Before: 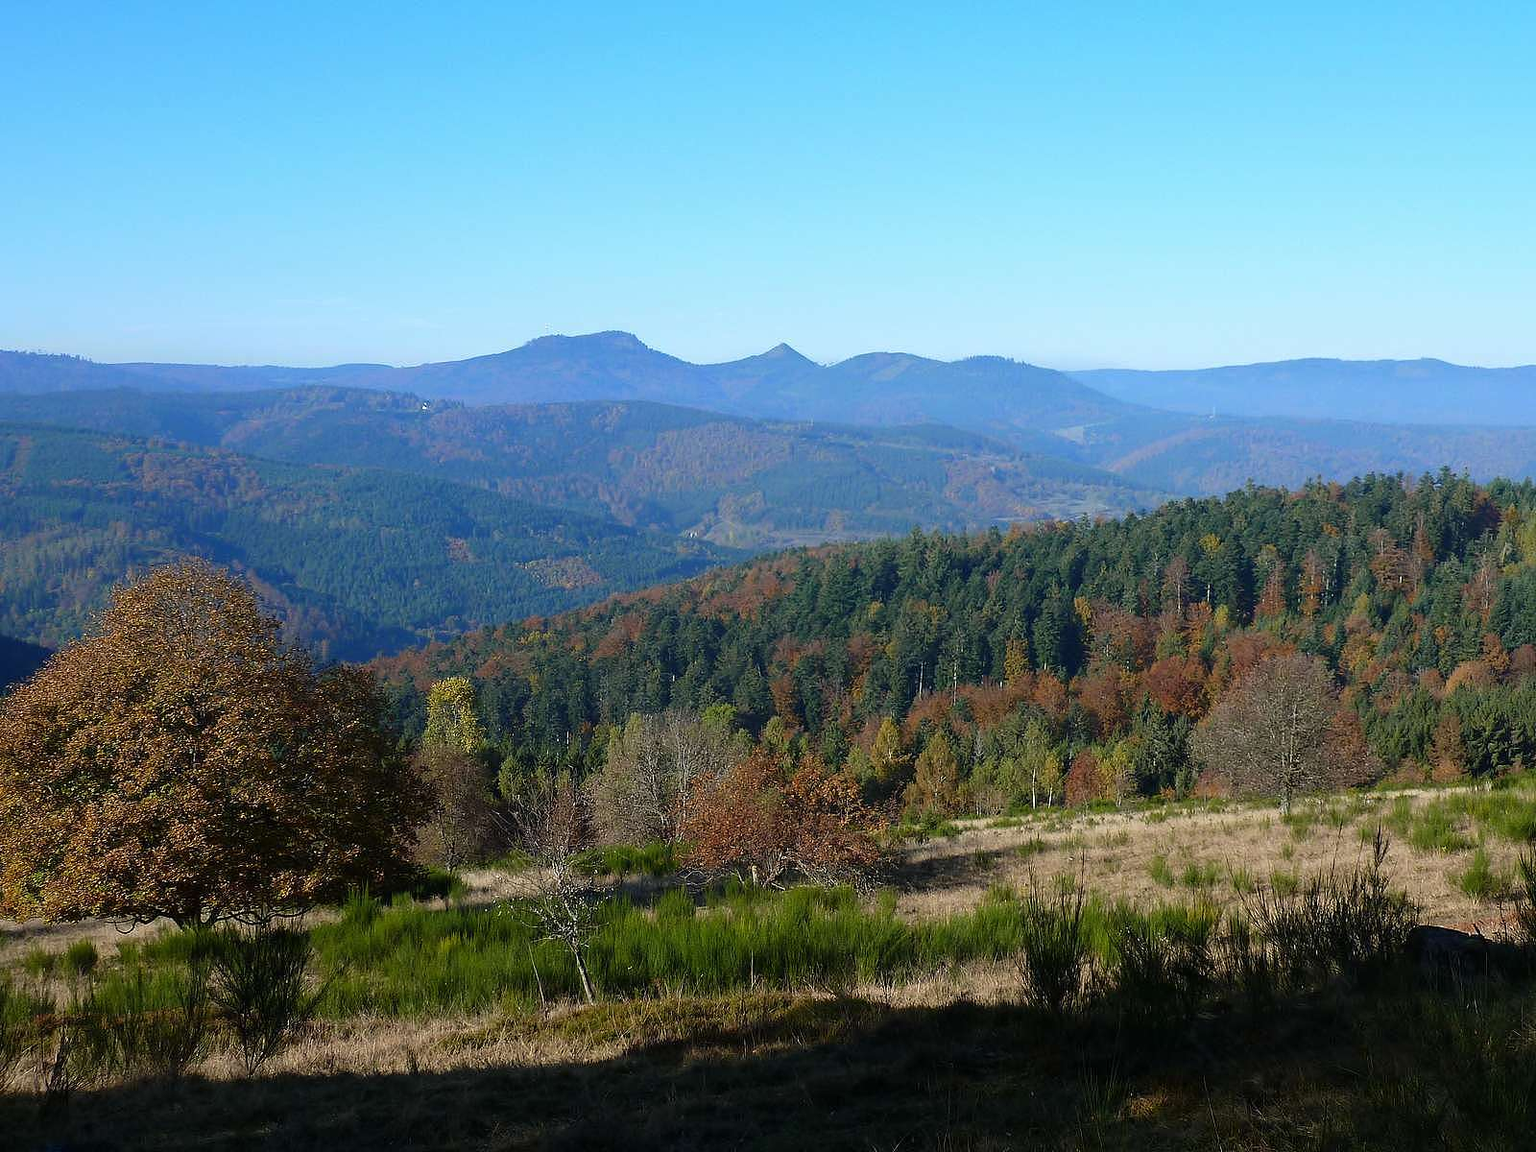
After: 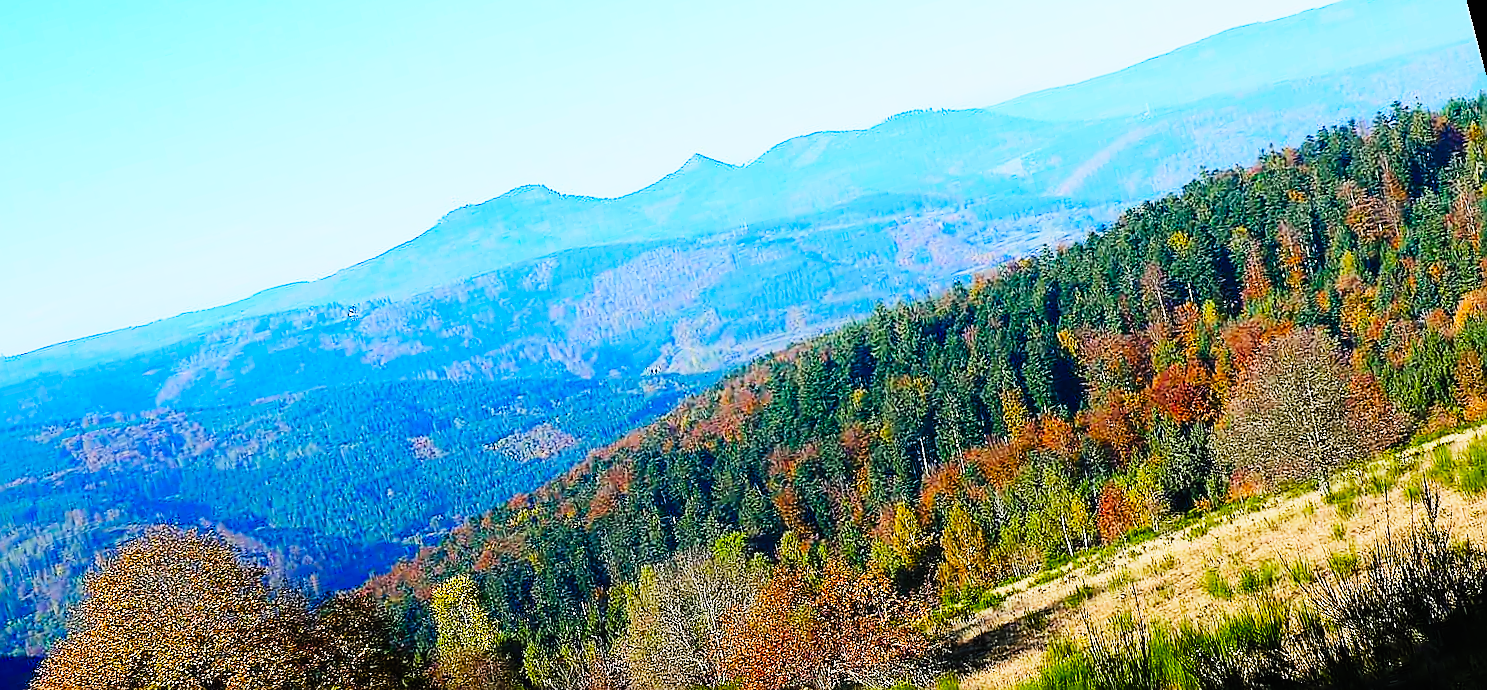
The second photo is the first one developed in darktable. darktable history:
exposure: exposure 0.661 EV, compensate highlight preservation false
contrast brightness saturation: contrast 0.2, brightness 0.16, saturation 0.22
rotate and perspective: rotation -14.8°, crop left 0.1, crop right 0.903, crop top 0.25, crop bottom 0.748
sharpen: radius 1.4, amount 1.25, threshold 0.7
crop and rotate: top 0%, bottom 11.49%
color balance rgb: linear chroma grading › global chroma 10%, perceptual saturation grading › global saturation 30%, global vibrance 10%
white balance: emerald 1
sigmoid: contrast 1.81, skew -0.21, preserve hue 0%, red attenuation 0.1, red rotation 0.035, green attenuation 0.1, green rotation -0.017, blue attenuation 0.15, blue rotation -0.052, base primaries Rec2020
